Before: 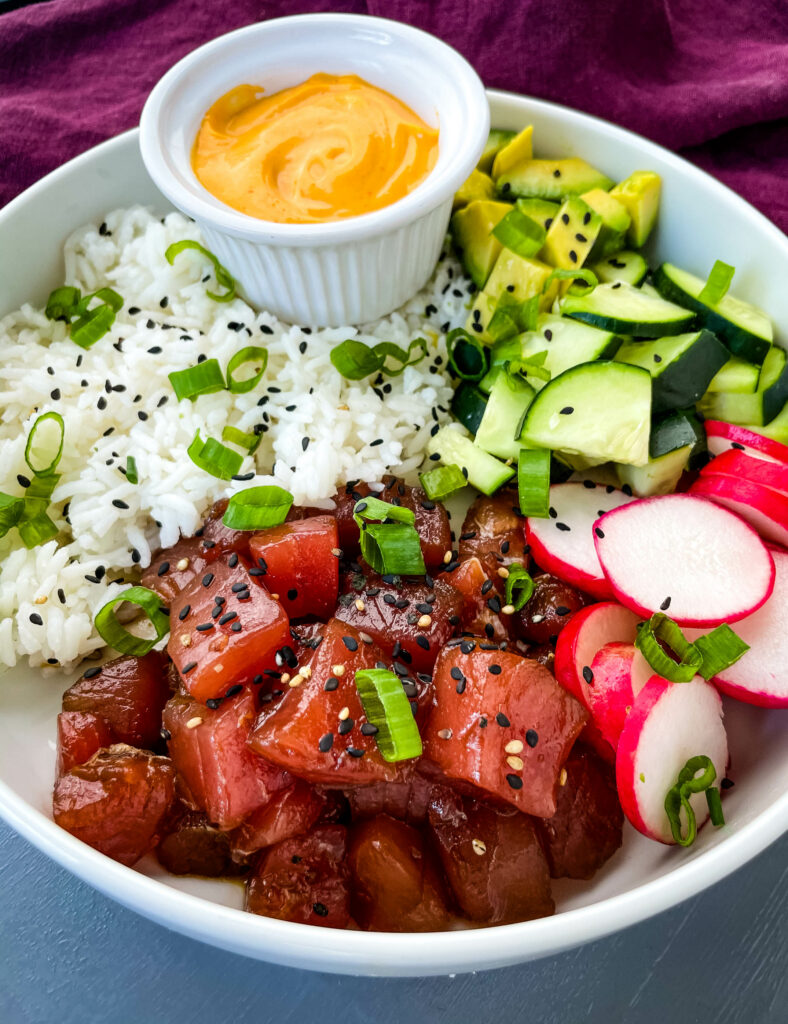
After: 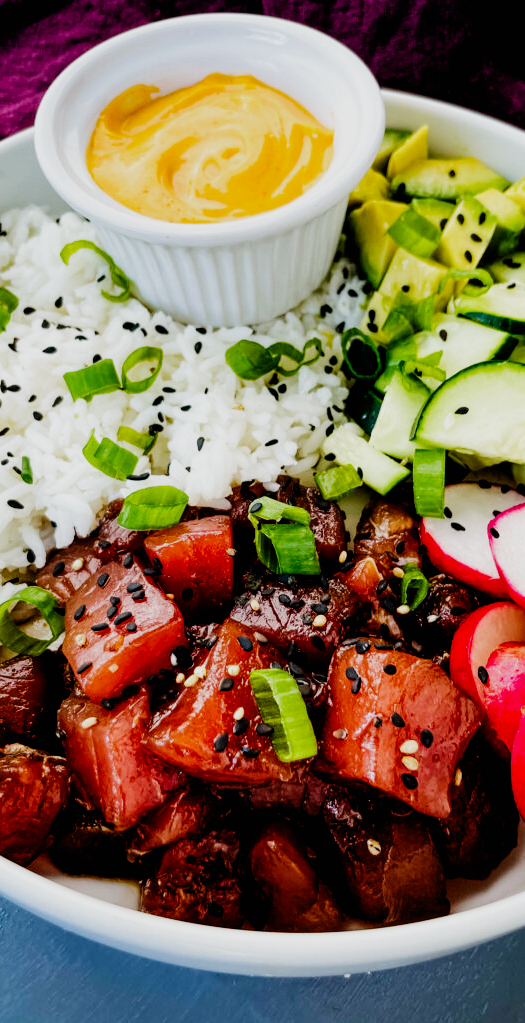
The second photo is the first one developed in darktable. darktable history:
crop and rotate: left 13.405%, right 19.919%
filmic rgb: black relative exposure -5.06 EV, white relative exposure 3.97 EV, hardness 2.9, contrast 1.298, add noise in highlights 0.001, preserve chrominance no, color science v3 (2019), use custom middle-gray values true, contrast in highlights soft
